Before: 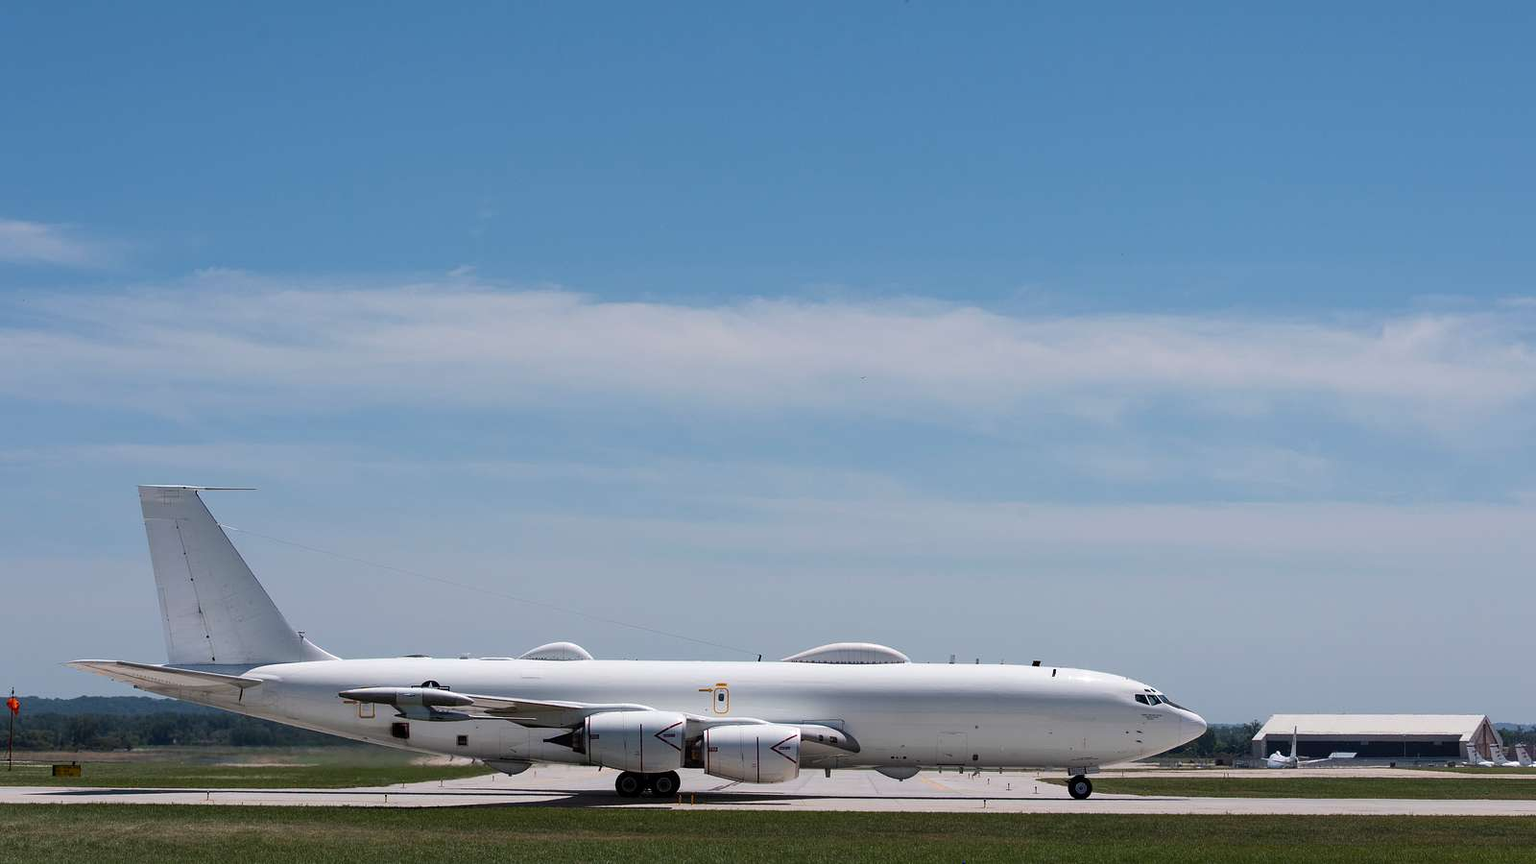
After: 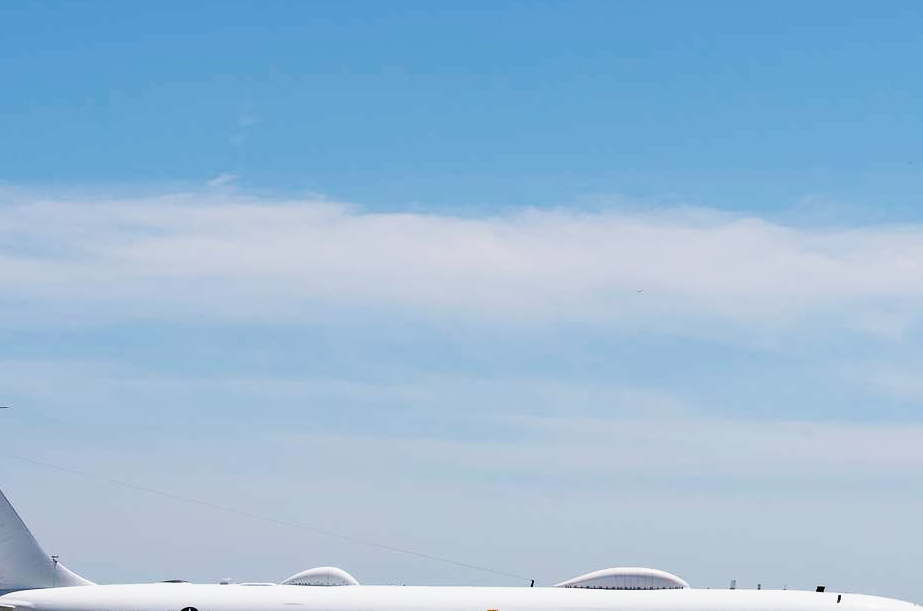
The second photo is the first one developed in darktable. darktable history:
tone curve: curves: ch0 [(0, 0.003) (0.044, 0.032) (0.12, 0.089) (0.19, 0.164) (0.269, 0.269) (0.473, 0.533) (0.595, 0.695) (0.718, 0.823) (0.855, 0.931) (1, 0.982)]; ch1 [(0, 0) (0.243, 0.245) (0.427, 0.387) (0.493, 0.481) (0.501, 0.5) (0.521, 0.528) (0.554, 0.586) (0.607, 0.655) (0.671, 0.735) (0.796, 0.85) (1, 1)]; ch2 [(0, 0) (0.249, 0.216) (0.357, 0.317) (0.448, 0.432) (0.478, 0.492) (0.498, 0.499) (0.517, 0.519) (0.537, 0.57) (0.569, 0.623) (0.61, 0.663) (0.706, 0.75) (0.808, 0.809) (0.991, 0.968)], preserve colors none
crop: left 16.217%, top 11.365%, right 26.092%, bottom 20.638%
